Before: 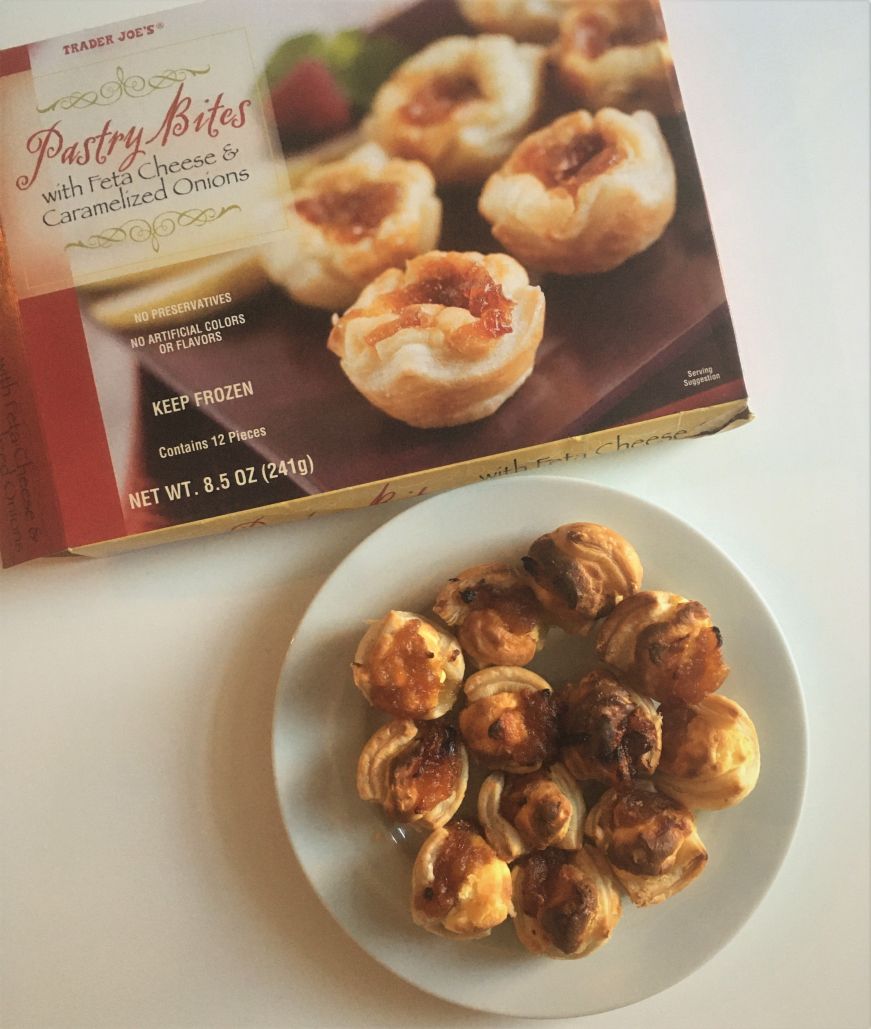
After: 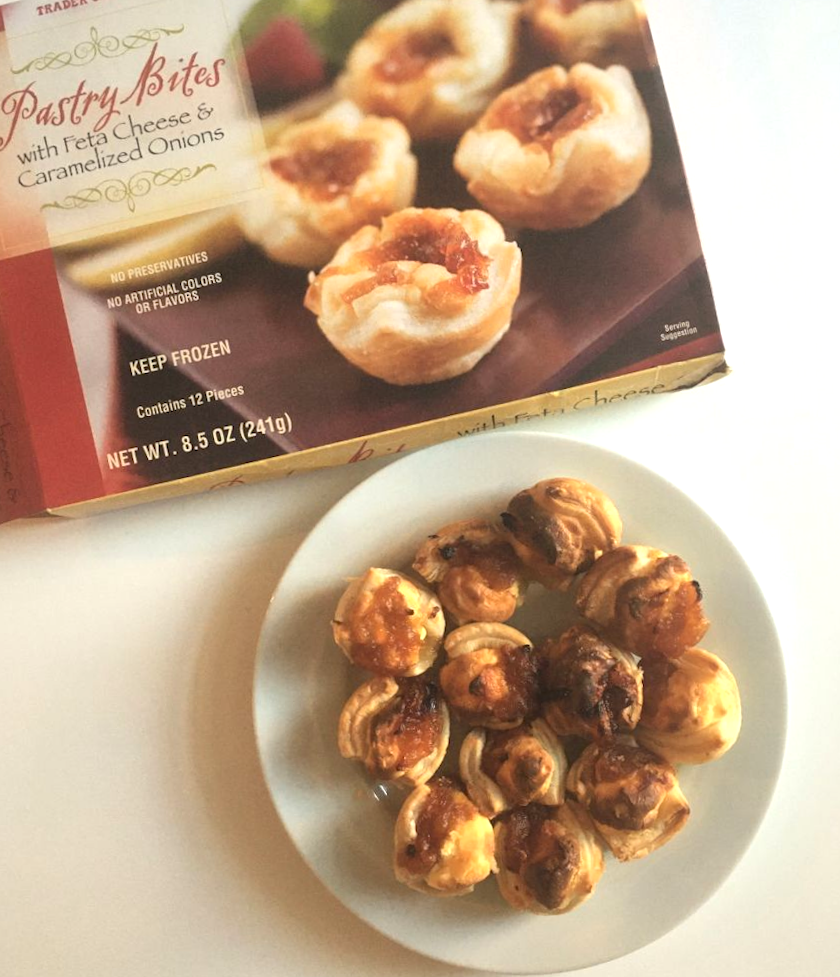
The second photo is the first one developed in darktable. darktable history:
local contrast: mode bilateral grid, contrast 15, coarseness 36, detail 105%, midtone range 0.2
crop and rotate: angle -1.96°, left 3.097%, top 4.154%, right 1.586%, bottom 0.529%
rotate and perspective: rotation -2.56°, automatic cropping off
exposure: black level correction 0, exposure 0.5 EV, compensate highlight preservation false
